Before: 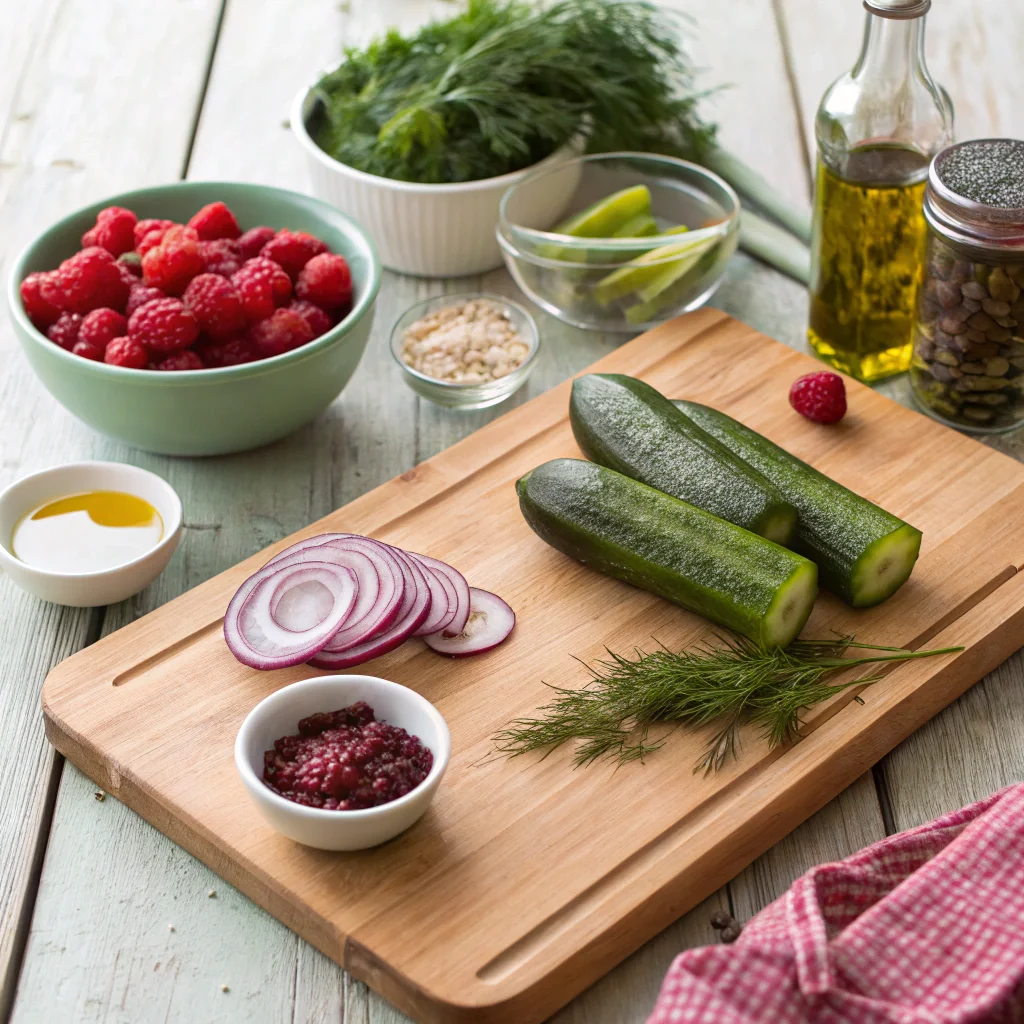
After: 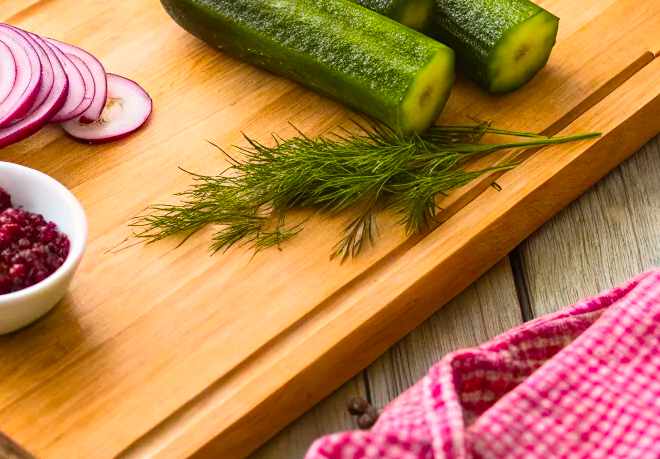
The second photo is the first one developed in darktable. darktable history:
crop and rotate: left 35.509%, top 50.238%, bottom 4.934%
color balance rgb: linear chroma grading › global chroma 15%, perceptual saturation grading › global saturation 30%
contrast brightness saturation: contrast 0.2, brightness 0.16, saturation 0.22
levels: mode automatic
